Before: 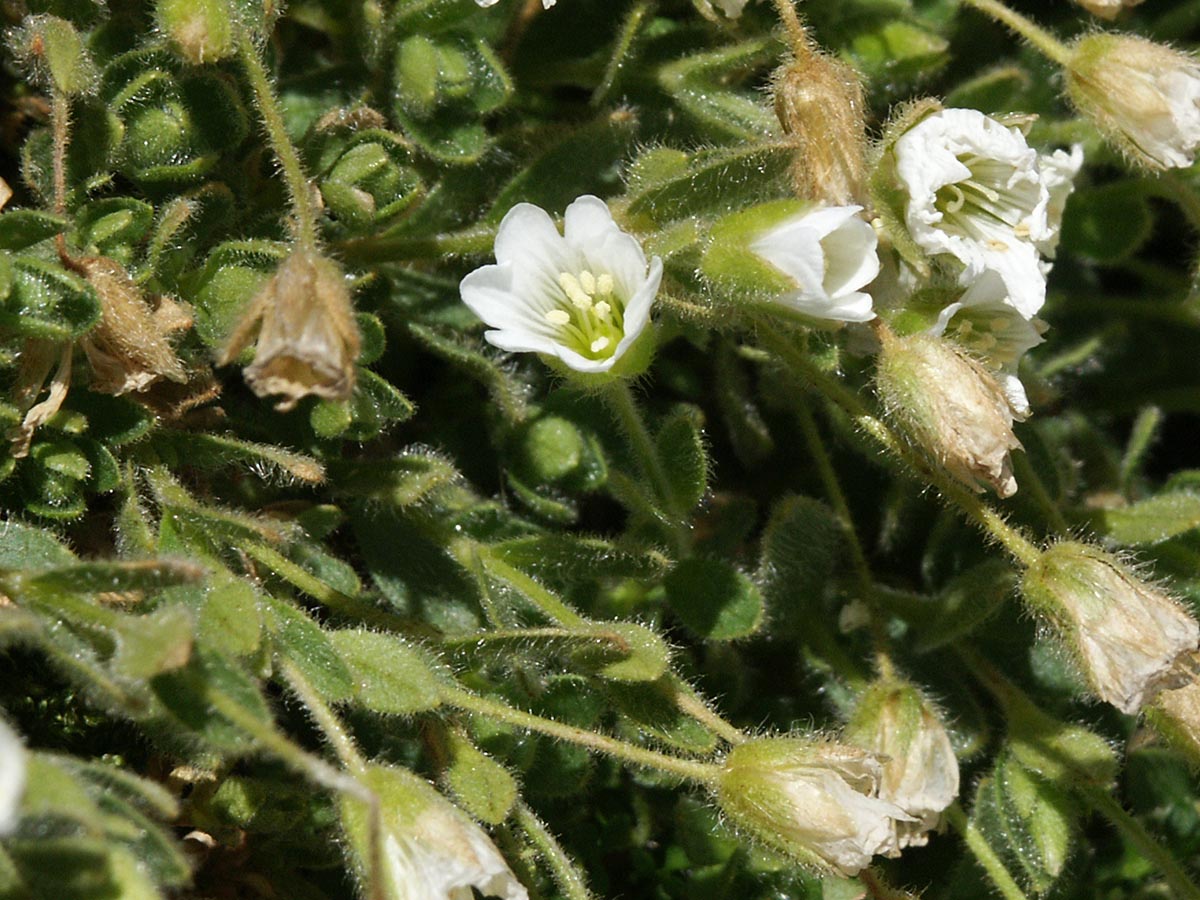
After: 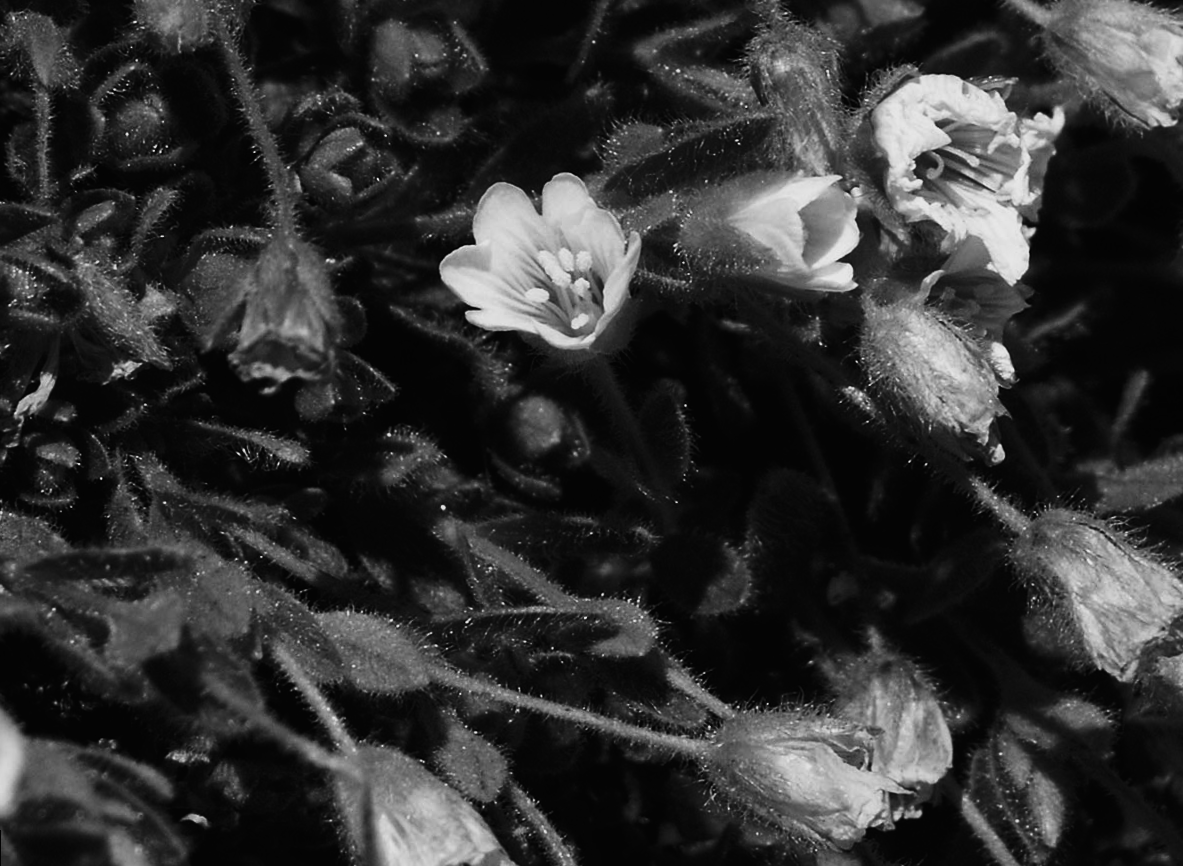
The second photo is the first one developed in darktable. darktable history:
color balance: lift [1.016, 0.983, 1, 1.017], gamma [0.78, 1.018, 1.043, 0.957], gain [0.786, 1.063, 0.937, 1.017], input saturation 118.26%, contrast 13.43%, contrast fulcrum 21.62%, output saturation 82.76%
contrast brightness saturation: contrast 0.21, brightness -0.11, saturation 0.21
exposure: exposure -0.21 EV, compensate highlight preservation false
rotate and perspective: rotation -1.32°, lens shift (horizontal) -0.031, crop left 0.015, crop right 0.985, crop top 0.047, crop bottom 0.982
monochrome: a 16.06, b 15.48, size 1
